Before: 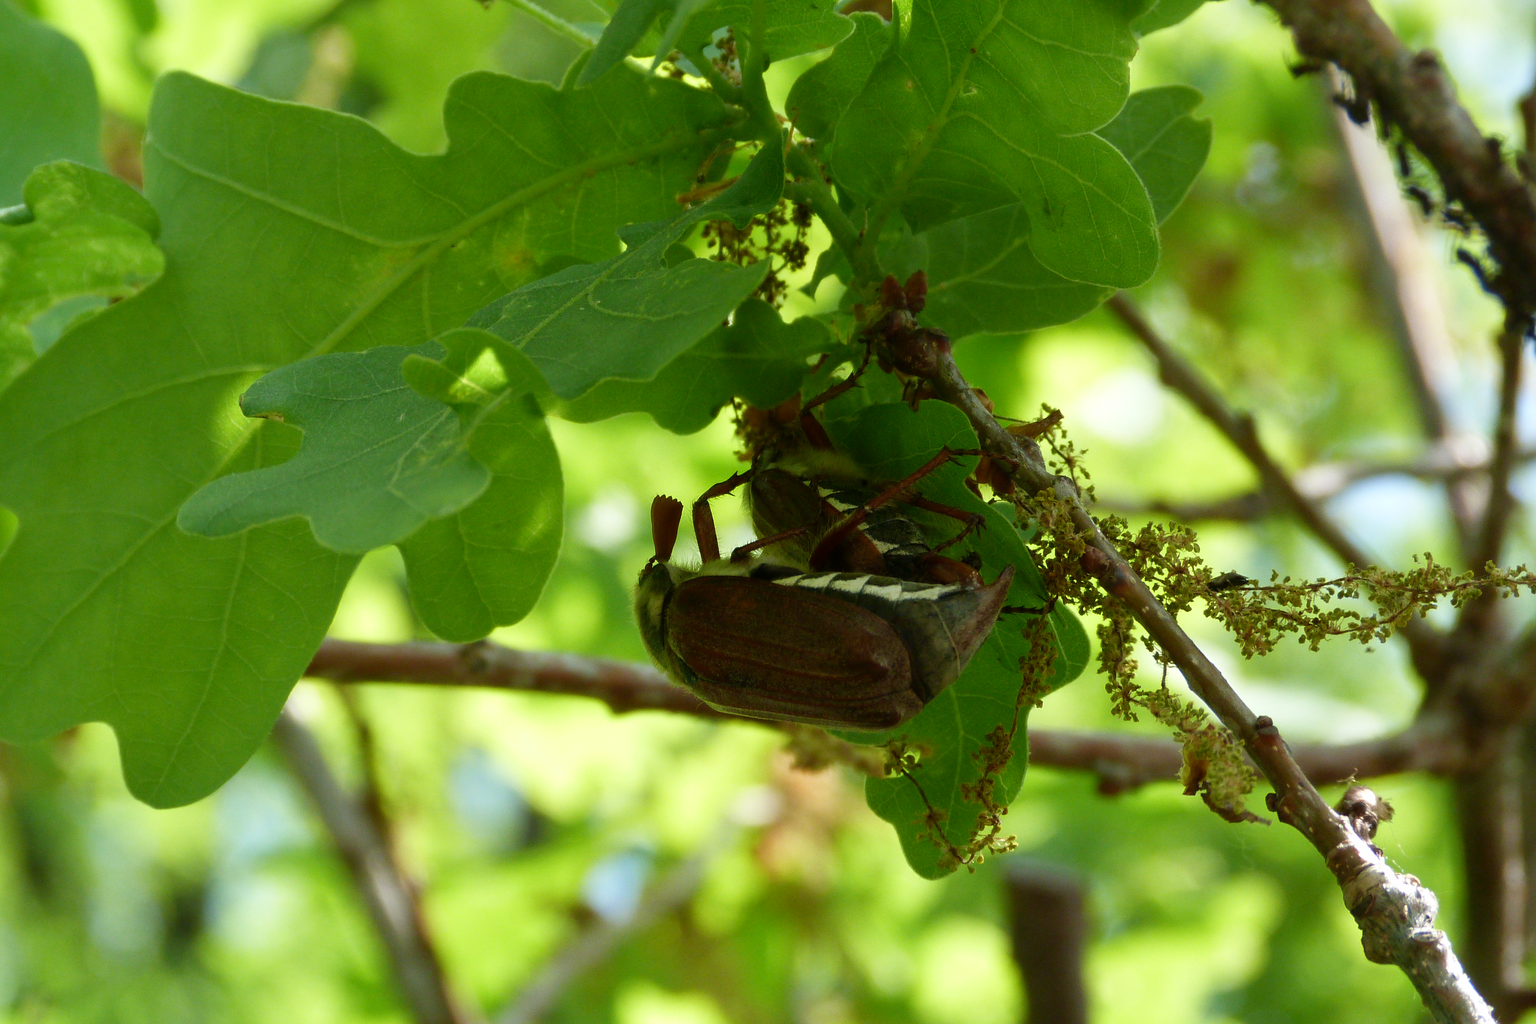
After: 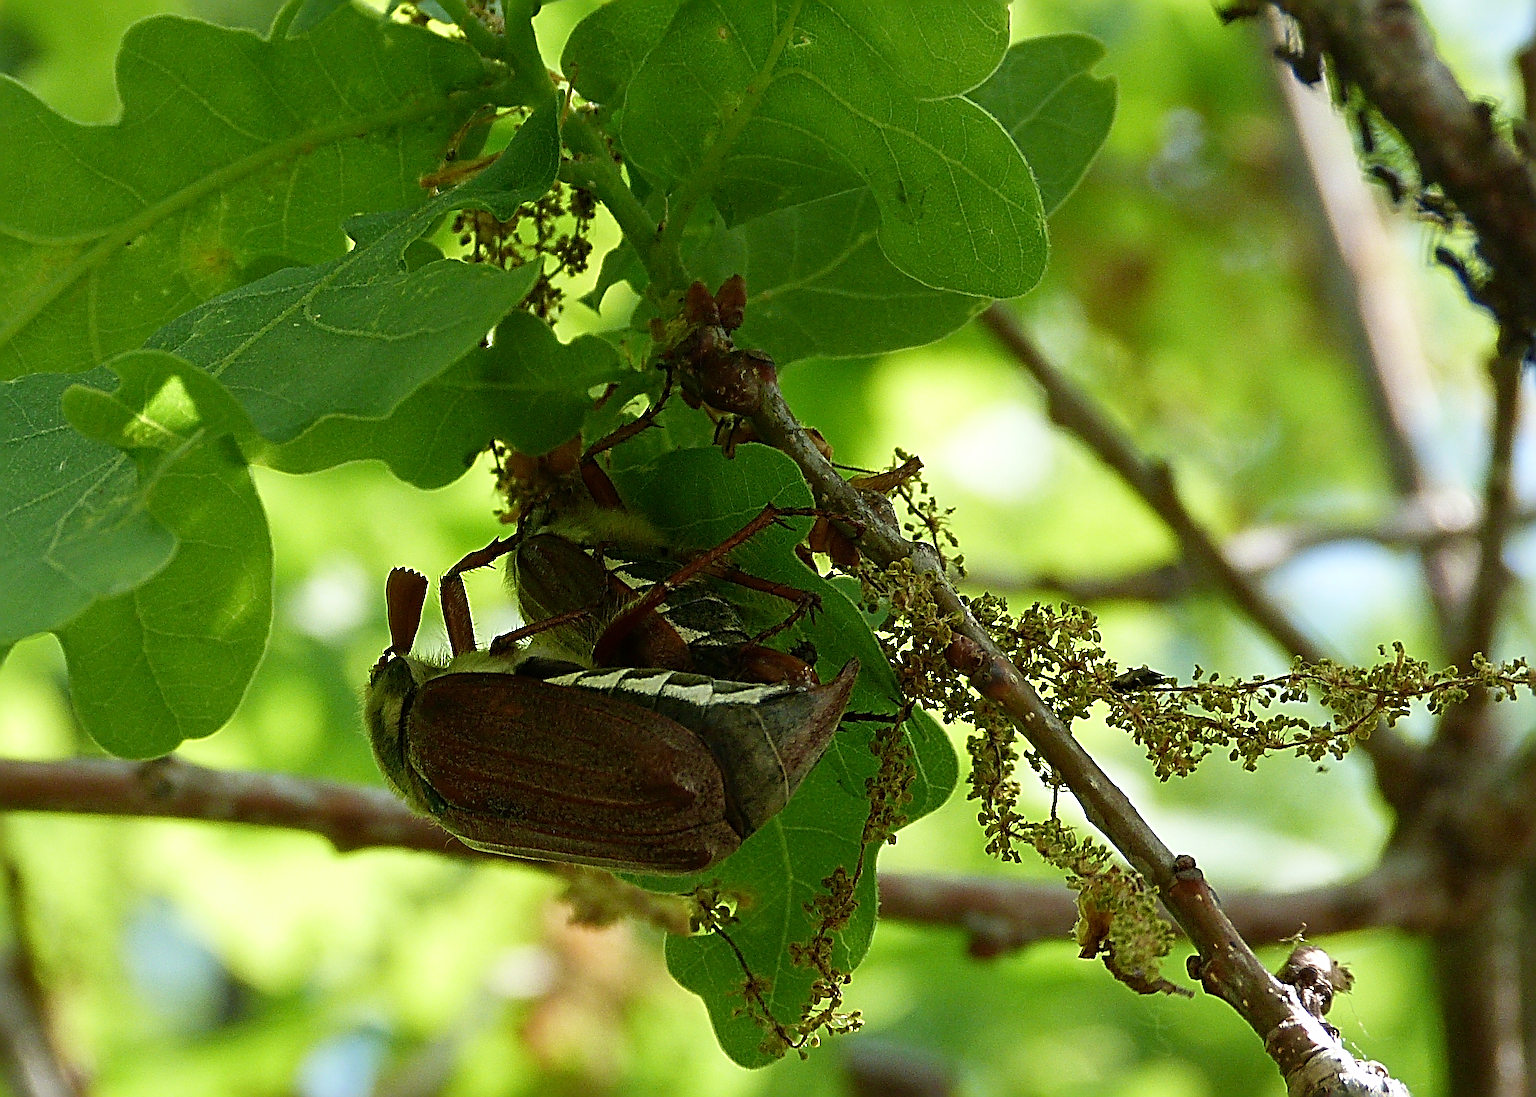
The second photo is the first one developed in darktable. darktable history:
rgb levels: preserve colors max RGB
sharpen: radius 4.001, amount 2
crop: left 23.095%, top 5.827%, bottom 11.854%
